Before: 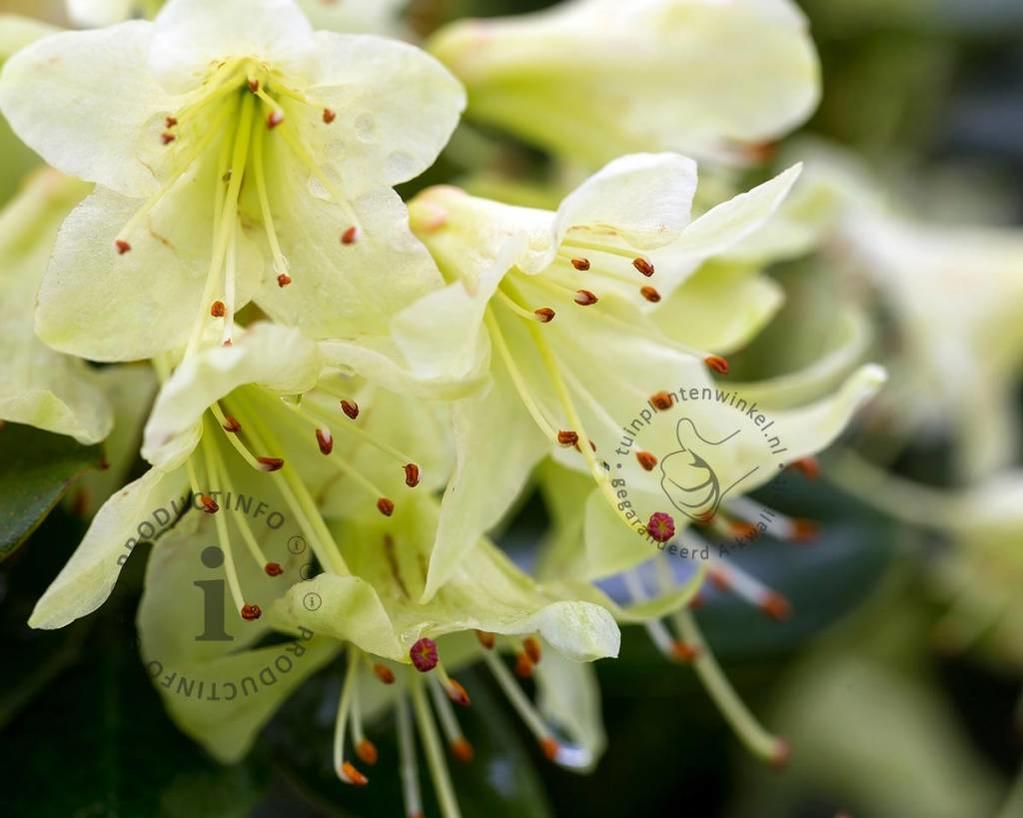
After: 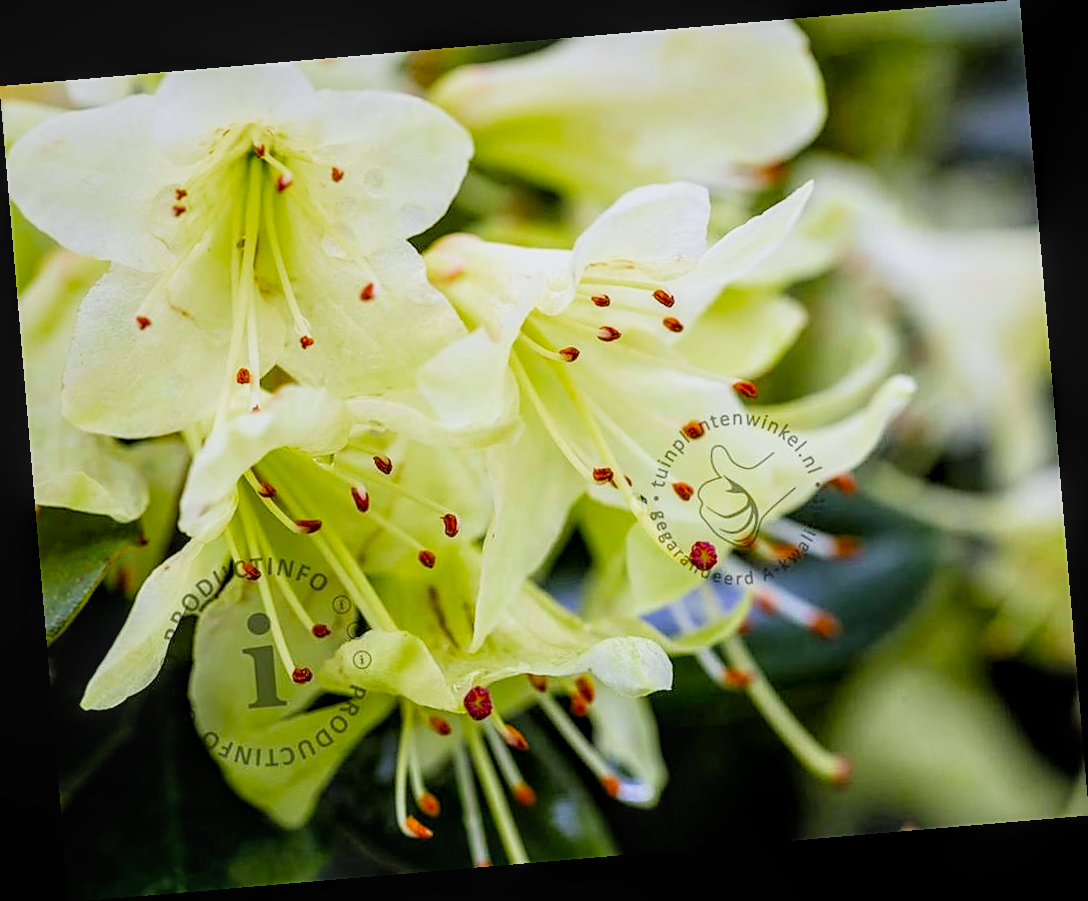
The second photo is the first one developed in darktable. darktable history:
rotate and perspective: rotation -4.86°, automatic cropping off
sharpen: on, module defaults
exposure: exposure 0.661 EV, compensate highlight preservation false
filmic rgb: black relative exposure -7.75 EV, white relative exposure 4.4 EV, threshold 3 EV, hardness 3.76, latitude 38.11%, contrast 0.966, highlights saturation mix 10%, shadows ↔ highlights balance 4.59%, color science v4 (2020), enable highlight reconstruction true
local contrast: detail 130%
white balance: red 0.98, blue 1.034
